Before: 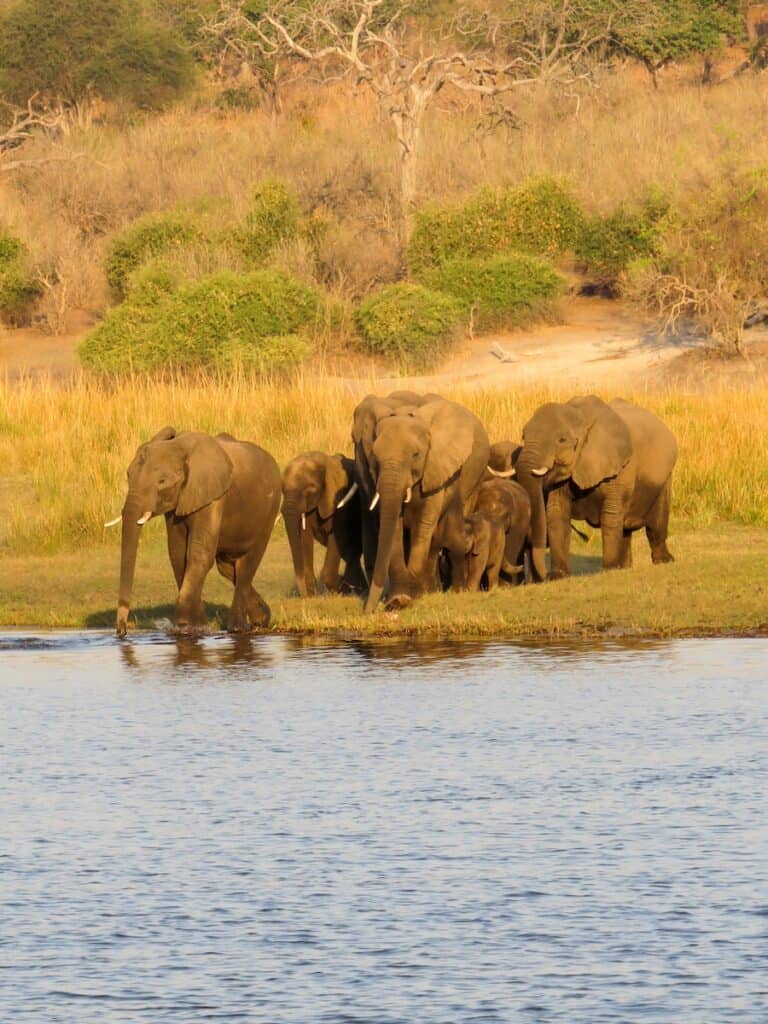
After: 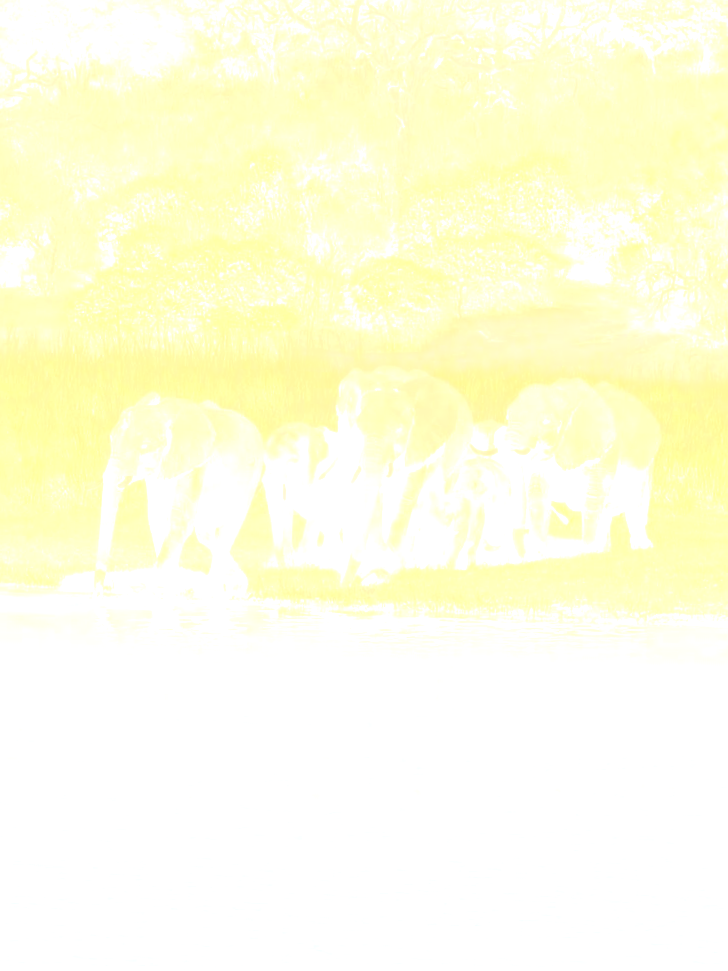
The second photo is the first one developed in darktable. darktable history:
bloom: size 25%, threshold 5%, strength 90%
crop and rotate: angle -2.38°
sharpen: on, module defaults
contrast brightness saturation: contrast 0.43, brightness 0.56, saturation -0.19
